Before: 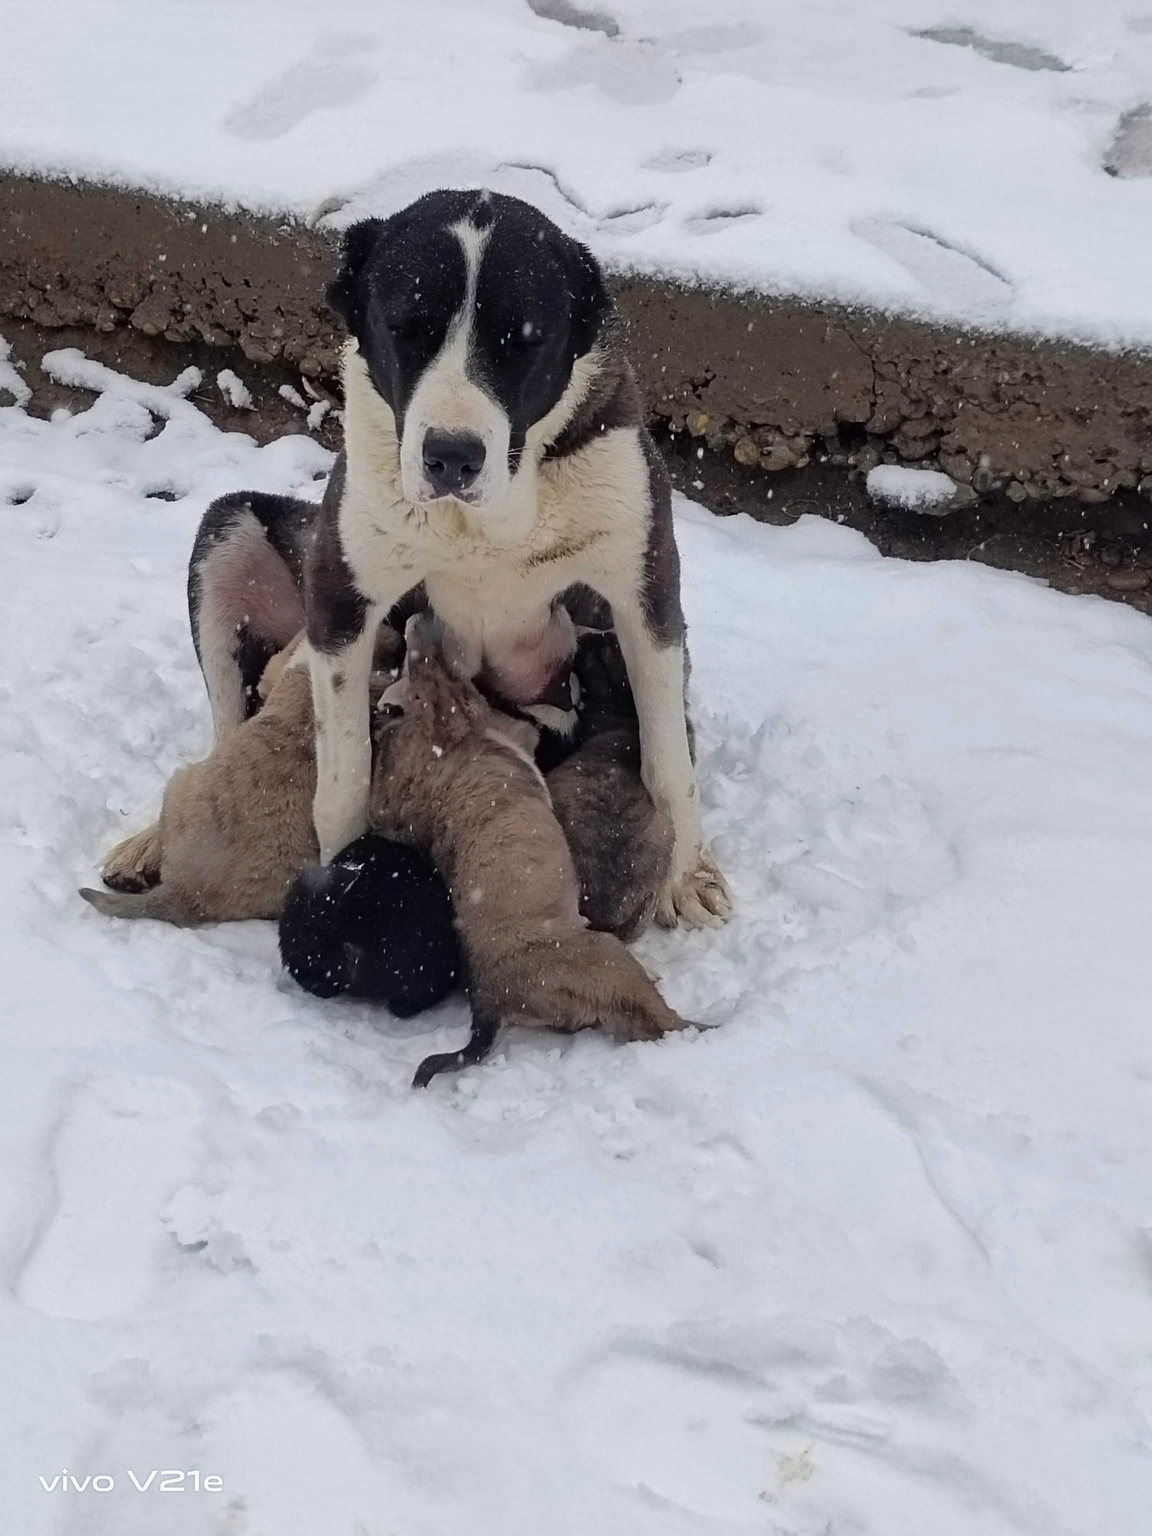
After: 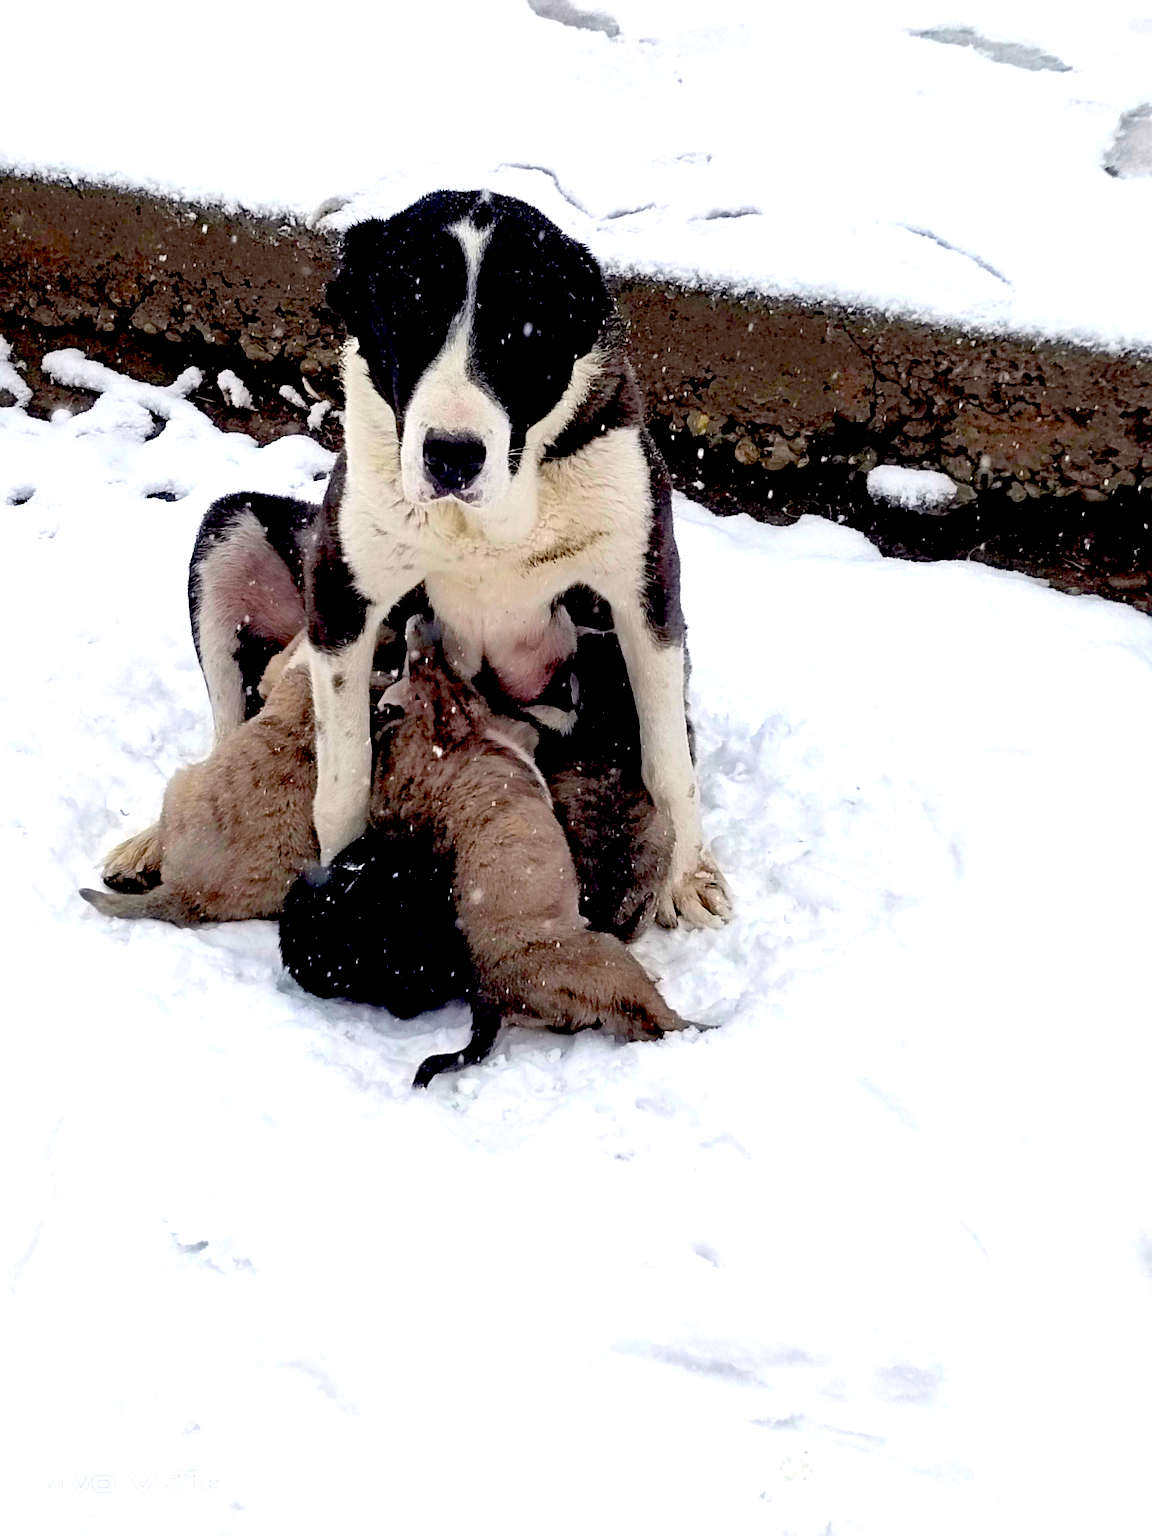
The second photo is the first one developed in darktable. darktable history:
exposure: black level correction 0.036, exposure 0.906 EV, compensate highlight preservation false
